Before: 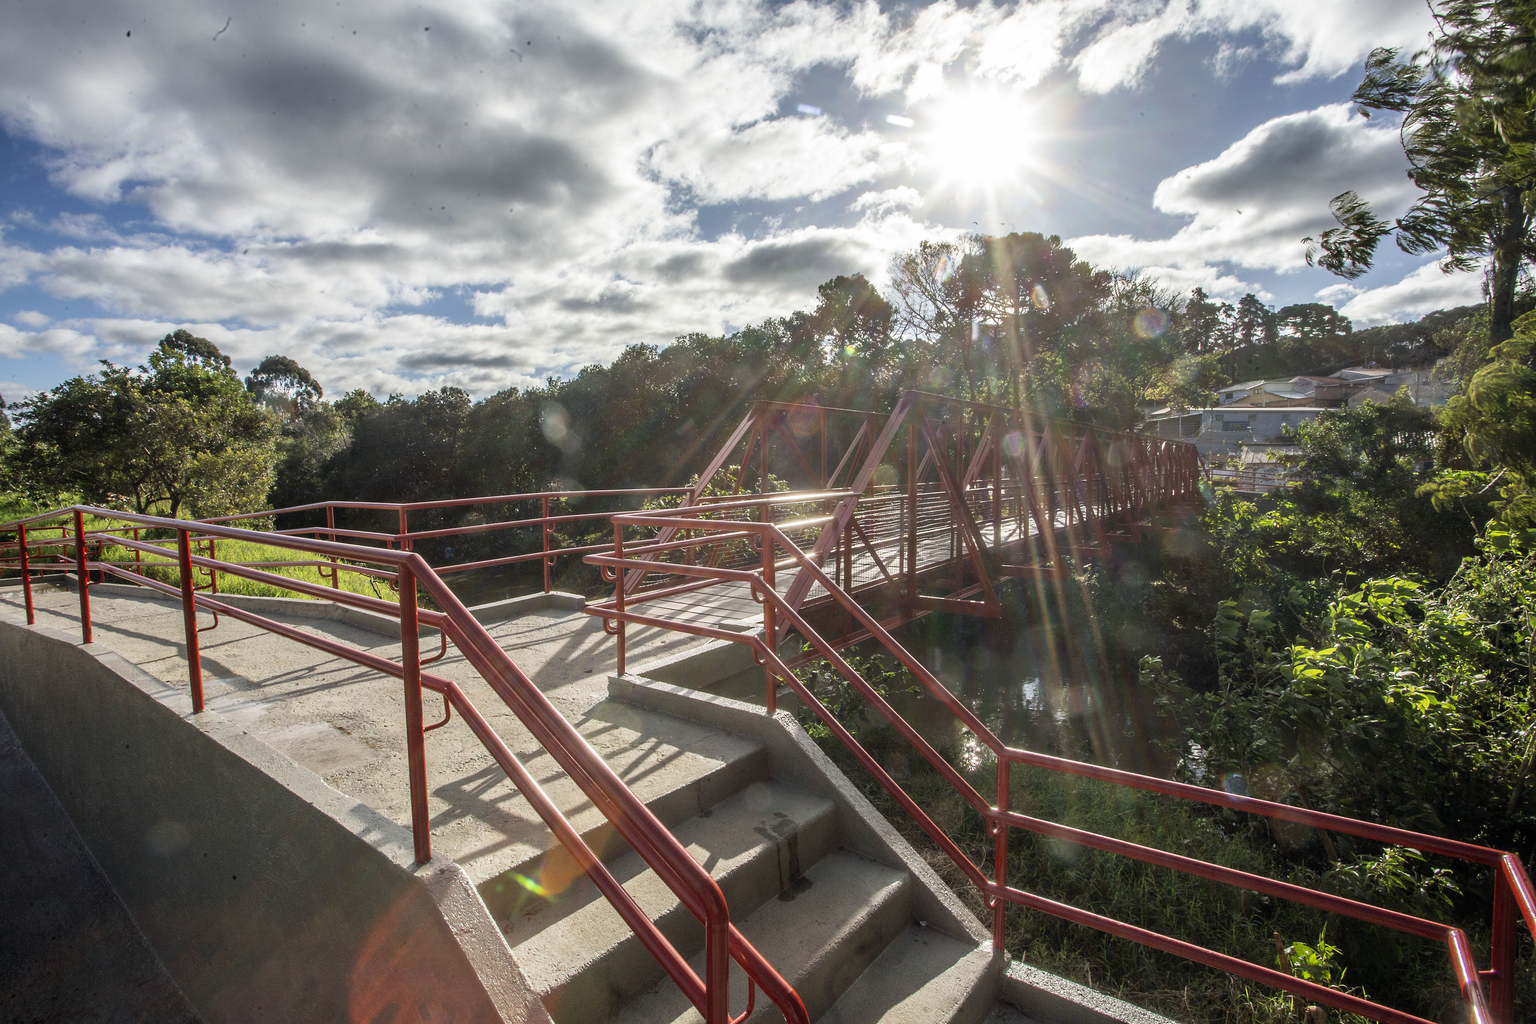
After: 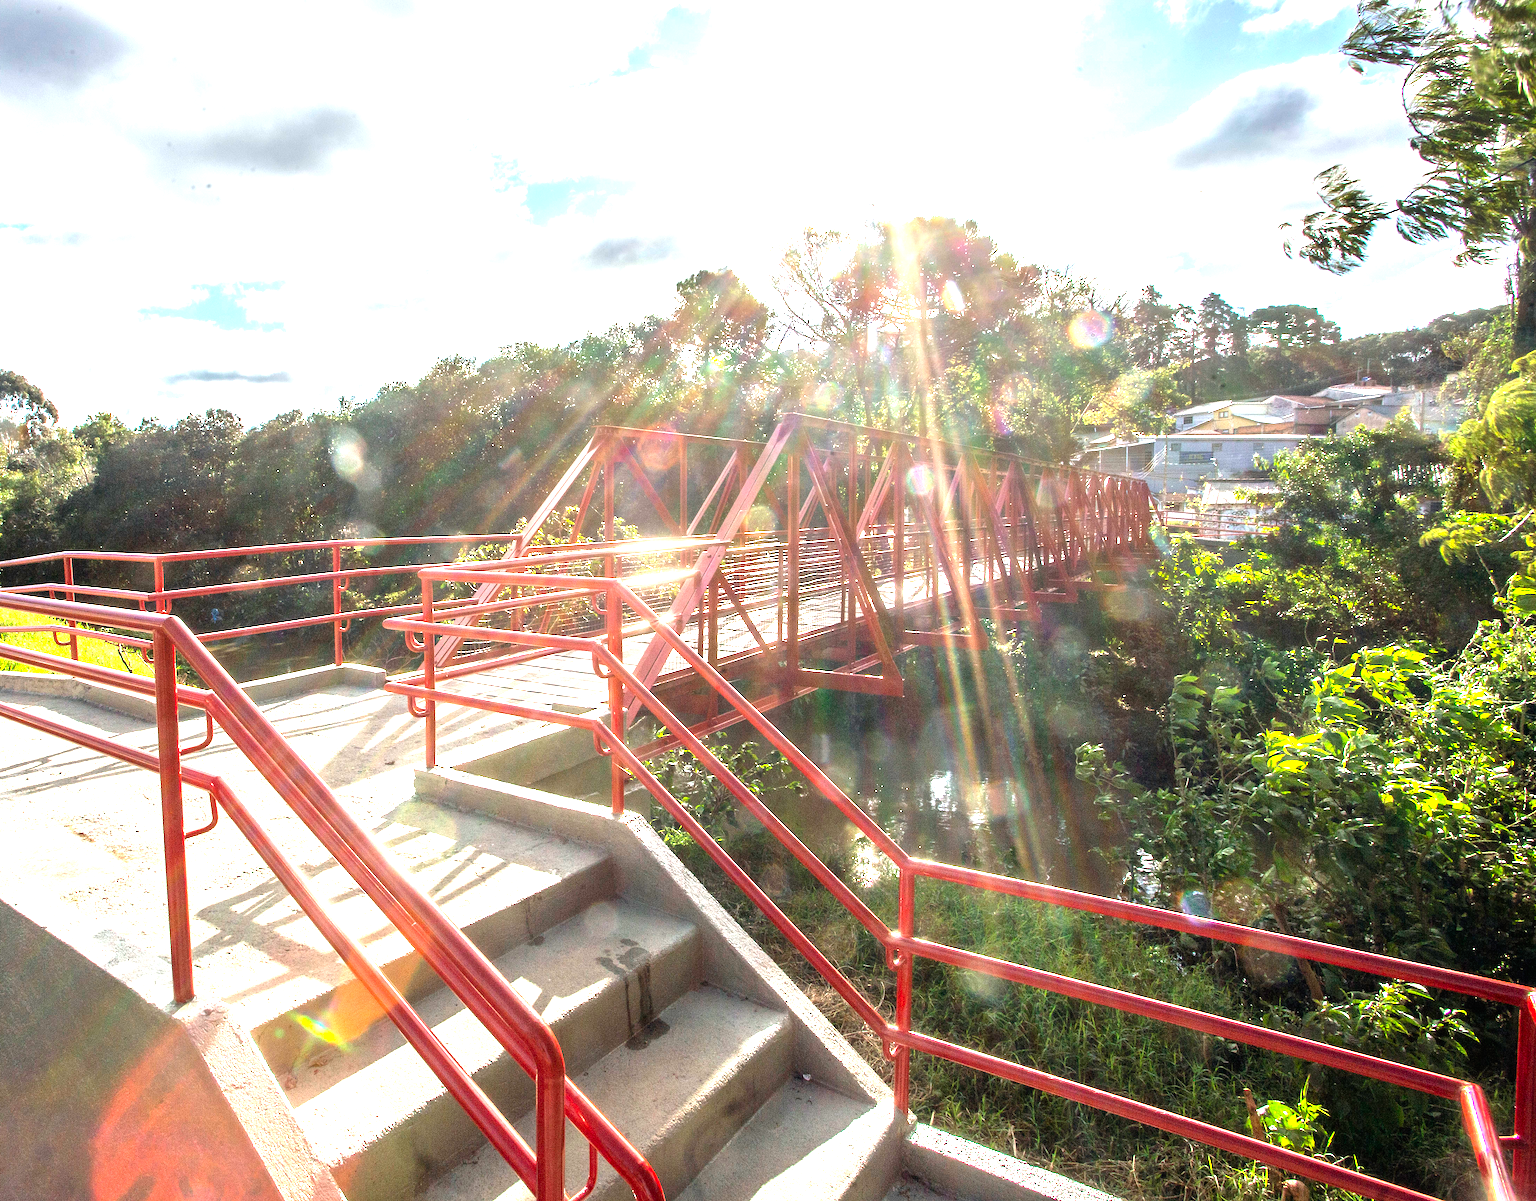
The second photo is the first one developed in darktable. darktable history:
exposure: black level correction 0, exposure 1.9 EV, compensate highlight preservation false
contrast brightness saturation: saturation 0.18
crop and rotate: left 17.959%, top 5.771%, right 1.742%
